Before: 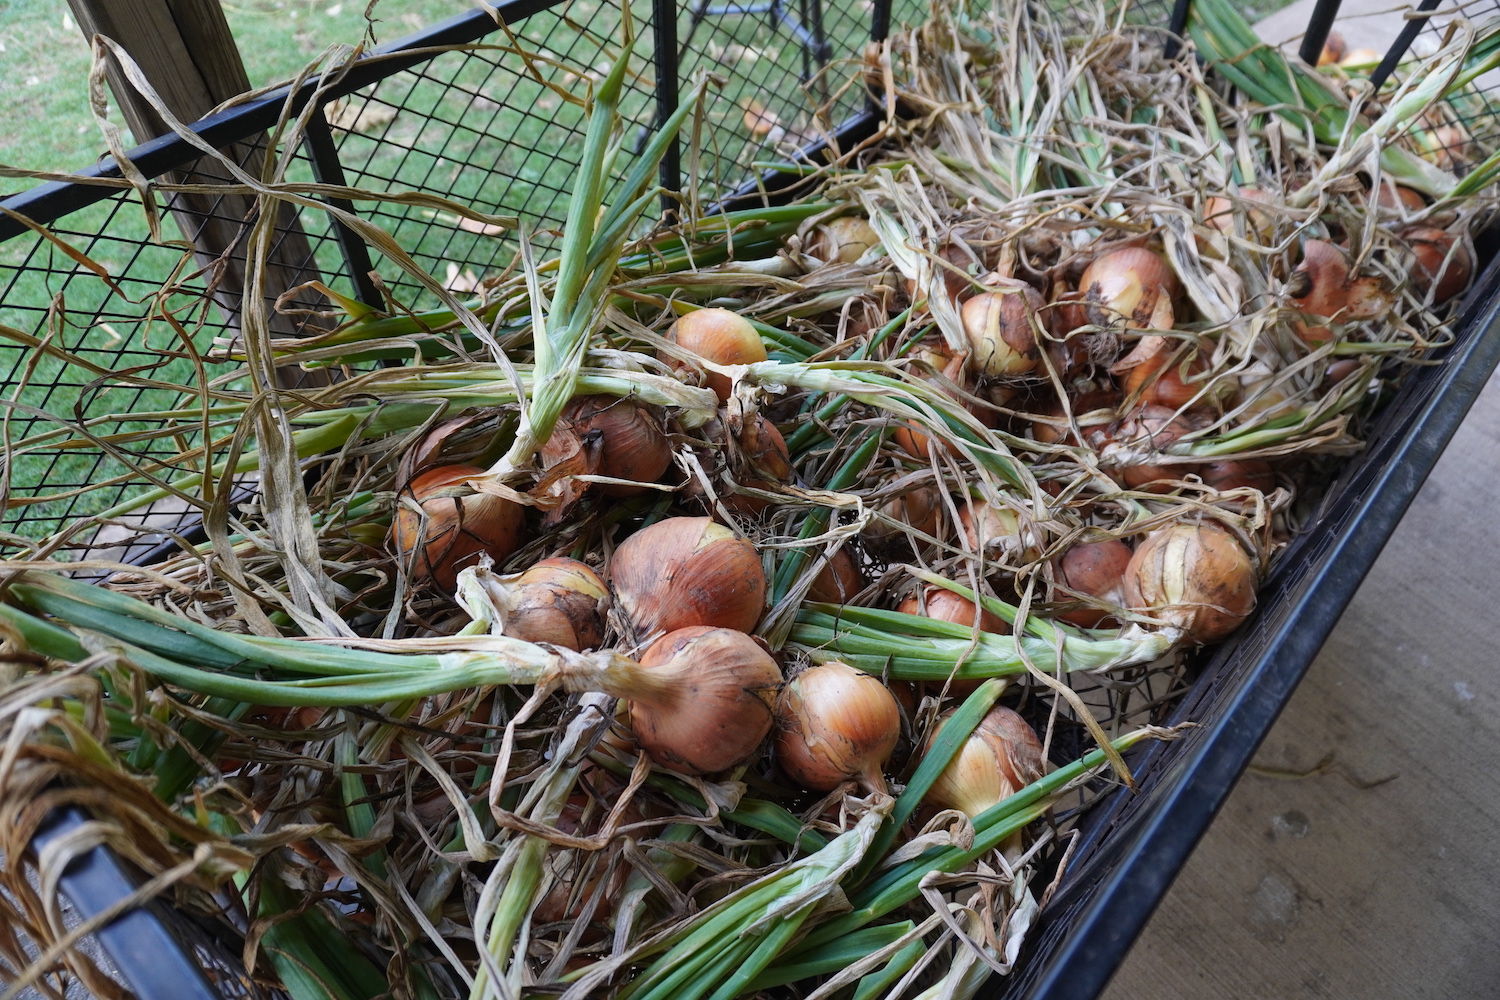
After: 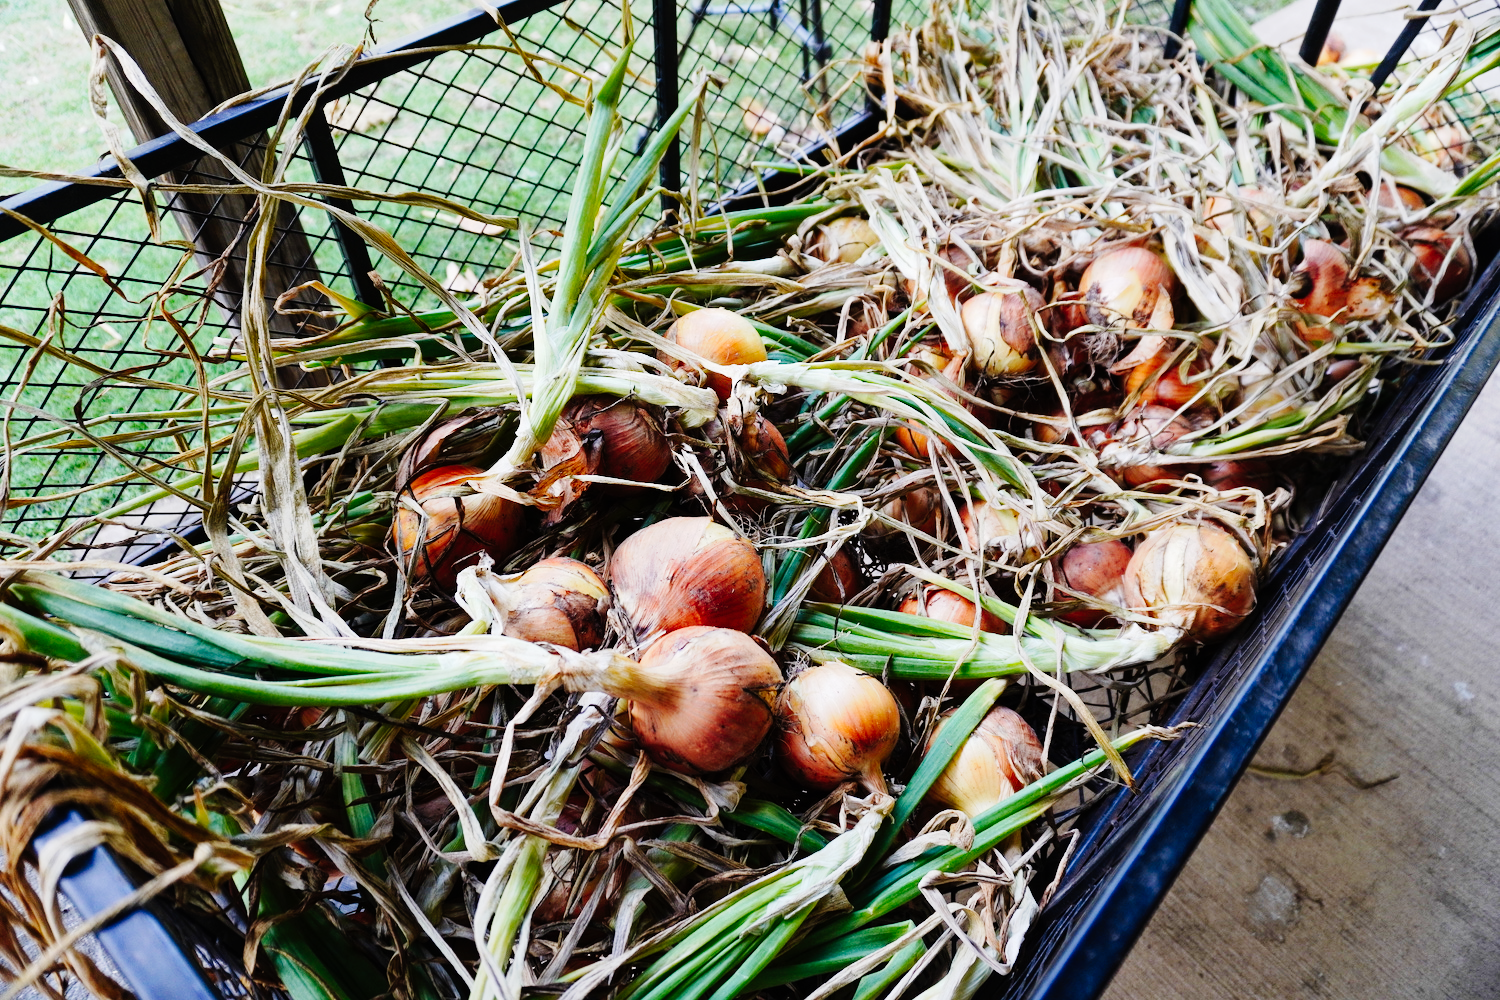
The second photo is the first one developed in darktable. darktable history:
tone curve: curves: ch0 [(0, 0) (0.003, 0.001) (0.011, 0.004) (0.025, 0.008) (0.044, 0.015) (0.069, 0.022) (0.1, 0.031) (0.136, 0.052) (0.177, 0.101) (0.224, 0.181) (0.277, 0.289) (0.335, 0.418) (0.399, 0.541) (0.468, 0.65) (0.543, 0.739) (0.623, 0.817) (0.709, 0.882) (0.801, 0.919) (0.898, 0.958) (1, 1)], preserve colors none
